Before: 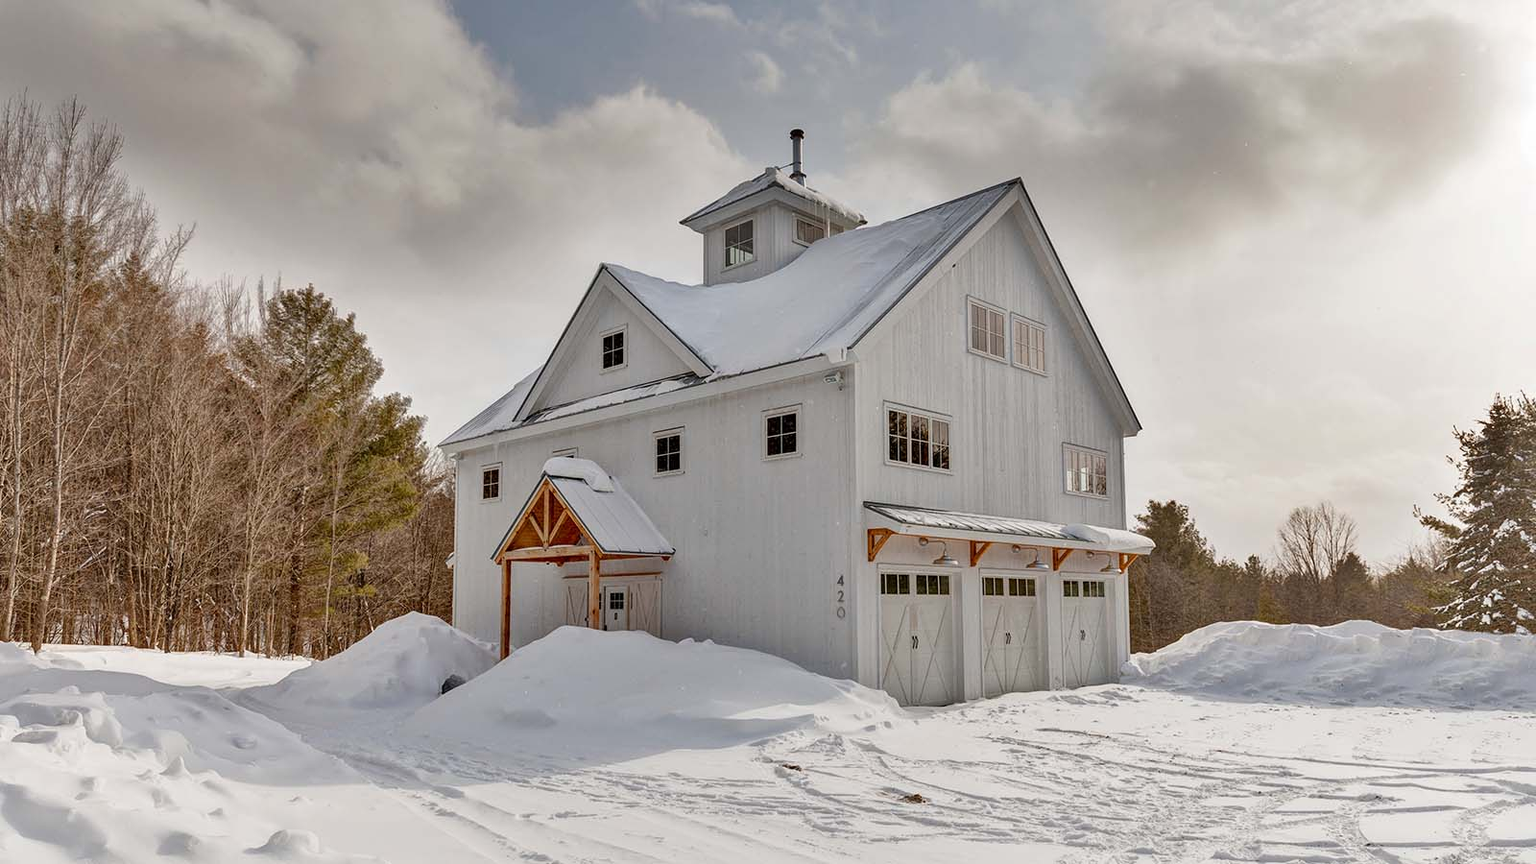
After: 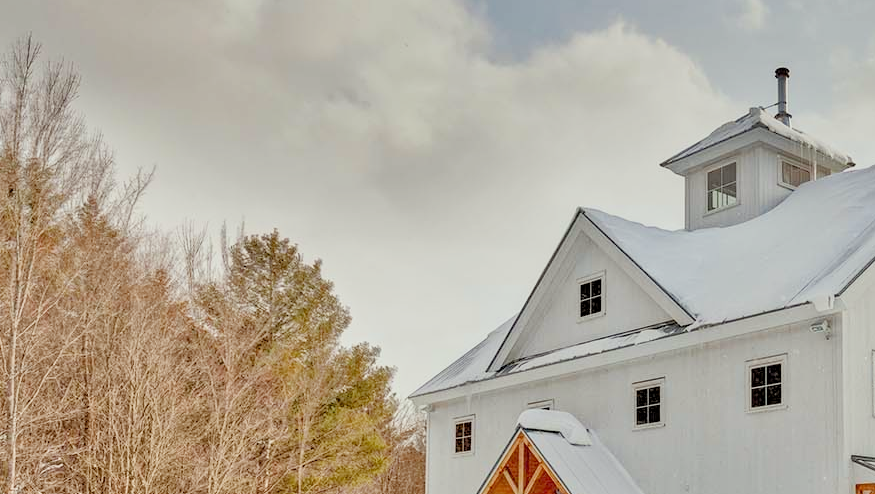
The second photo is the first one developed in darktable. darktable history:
exposure: black level correction 0, exposure 0.7 EV, compensate exposure bias true, compensate highlight preservation false
crop and rotate: left 3.047%, top 7.509%, right 42.236%, bottom 37.598%
filmic rgb: black relative exposure -7.65 EV, white relative exposure 4.56 EV, hardness 3.61
color correction: highlights a* -2.68, highlights b* 2.57
tone equalizer: -7 EV 0.15 EV, -6 EV 0.6 EV, -5 EV 1.15 EV, -4 EV 1.33 EV, -3 EV 1.15 EV, -2 EV 0.6 EV, -1 EV 0.15 EV, mask exposure compensation -0.5 EV
